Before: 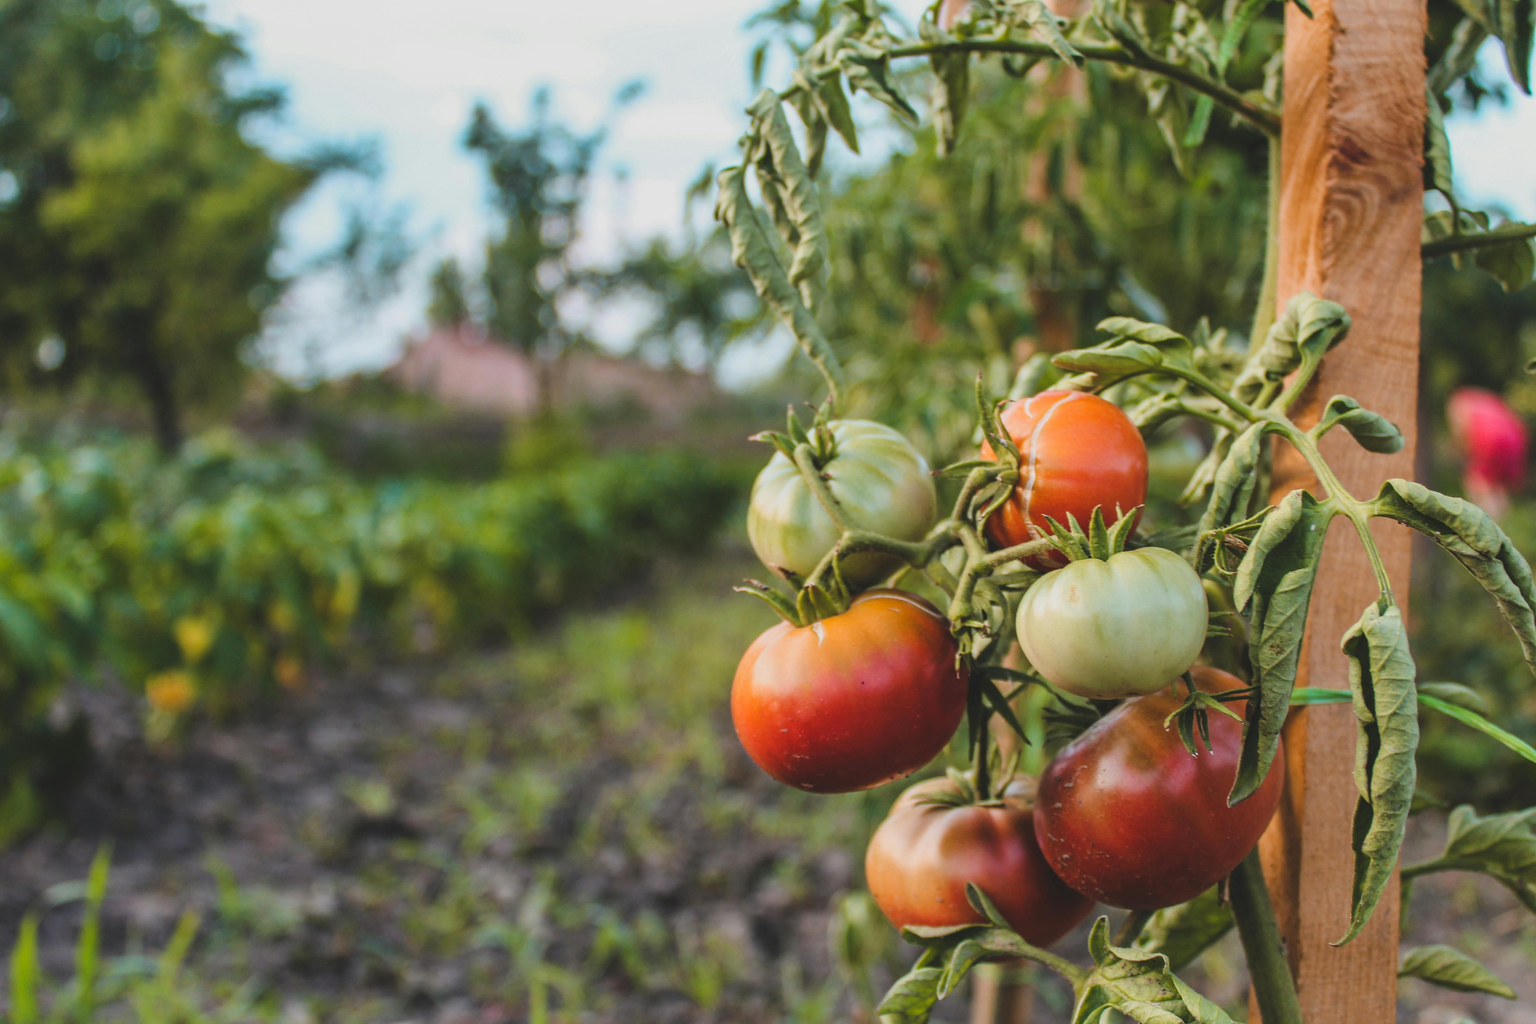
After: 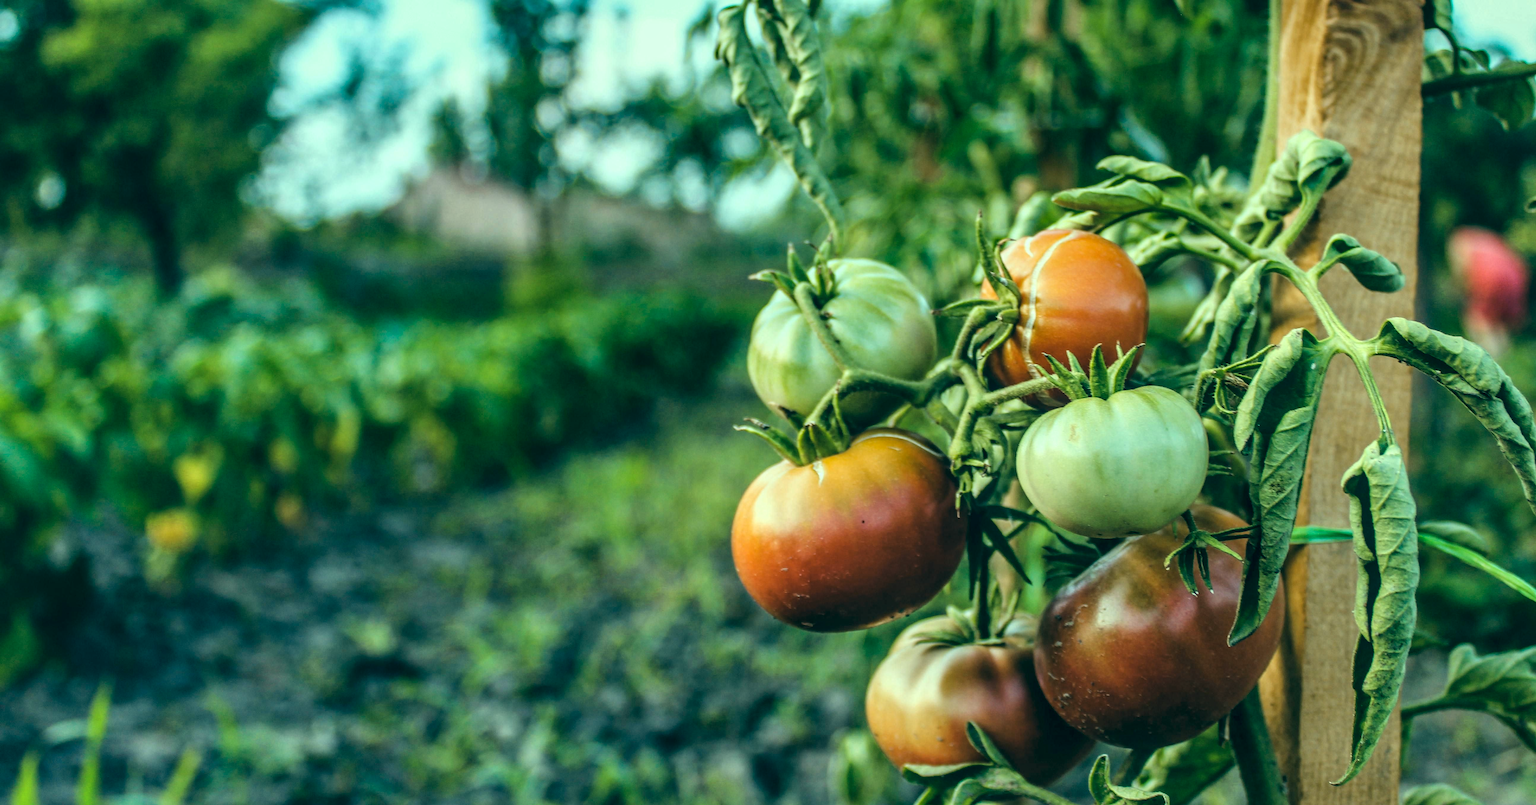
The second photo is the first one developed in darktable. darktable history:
local contrast: detail 160%
color correction: highlights a* -20.08, highlights b* 9.8, shadows a* -20.4, shadows b* -10.76
crop and rotate: top 15.774%, bottom 5.506%
